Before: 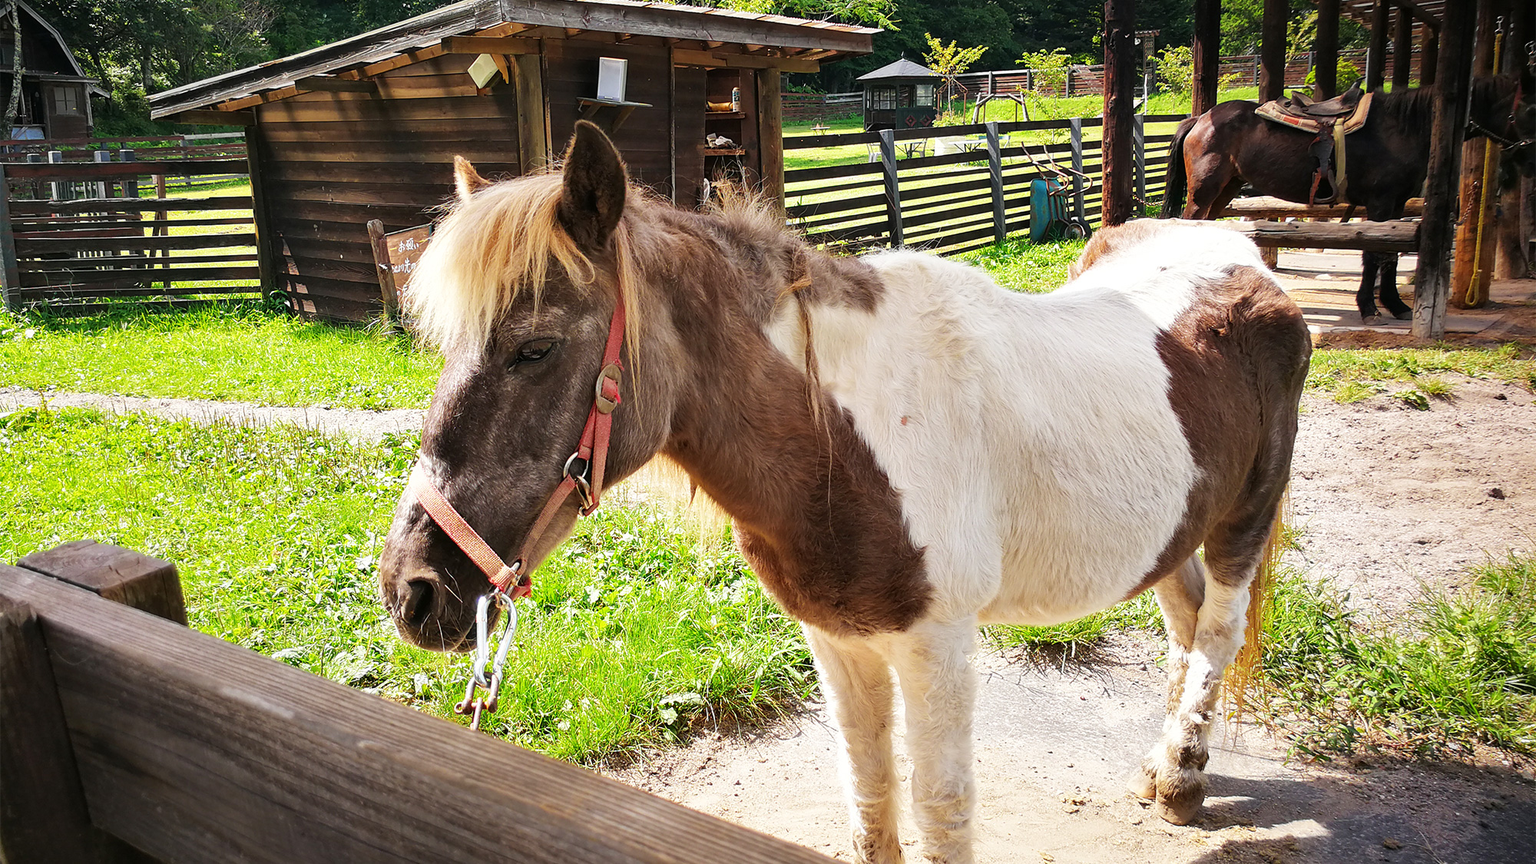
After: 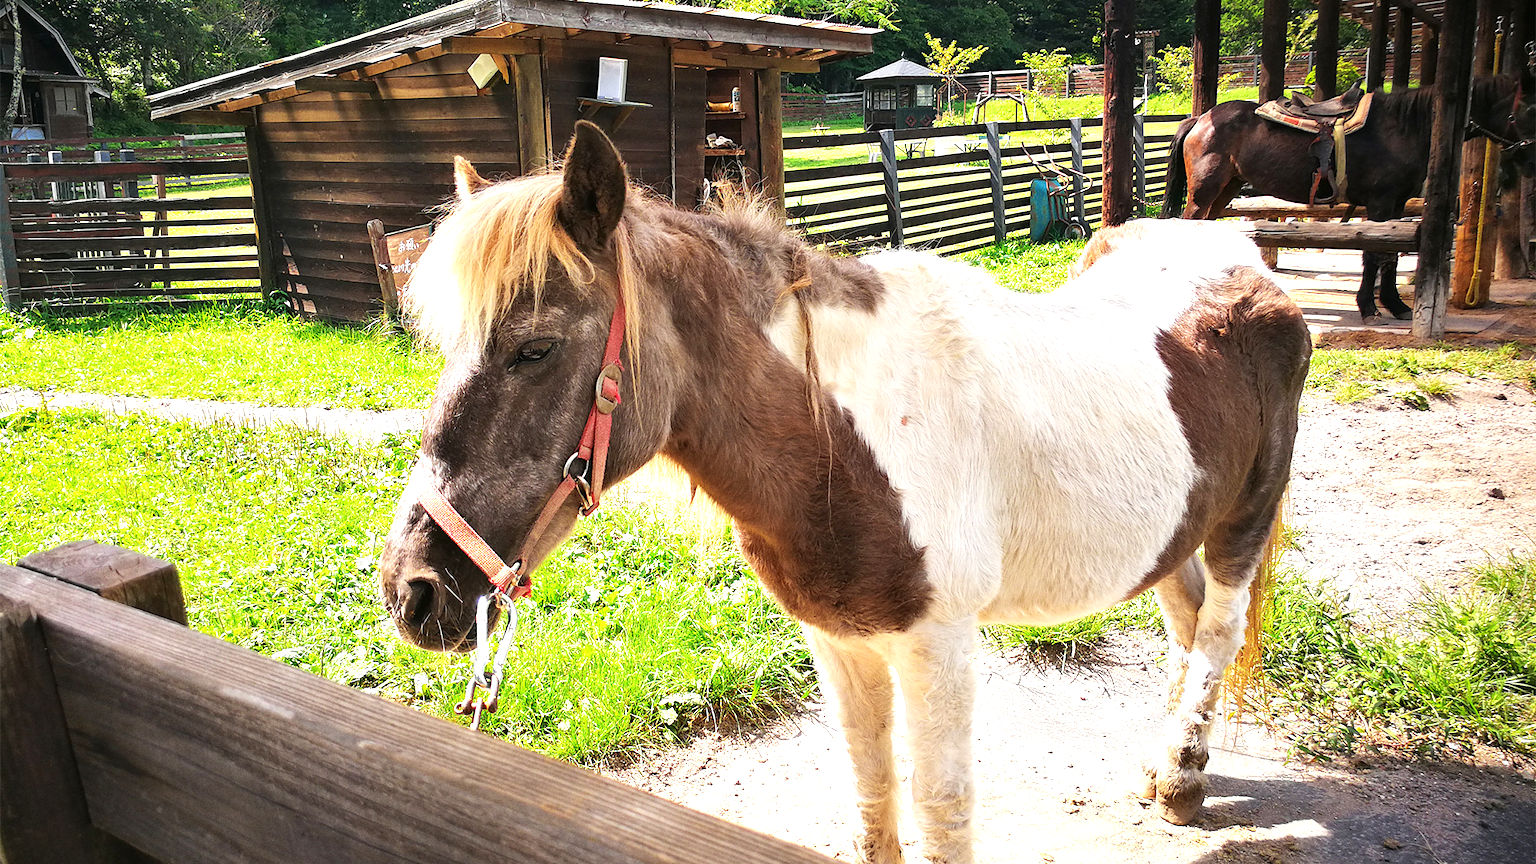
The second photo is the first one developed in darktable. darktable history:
grain: coarseness 0.09 ISO
exposure: exposure 0.6 EV, compensate highlight preservation false
